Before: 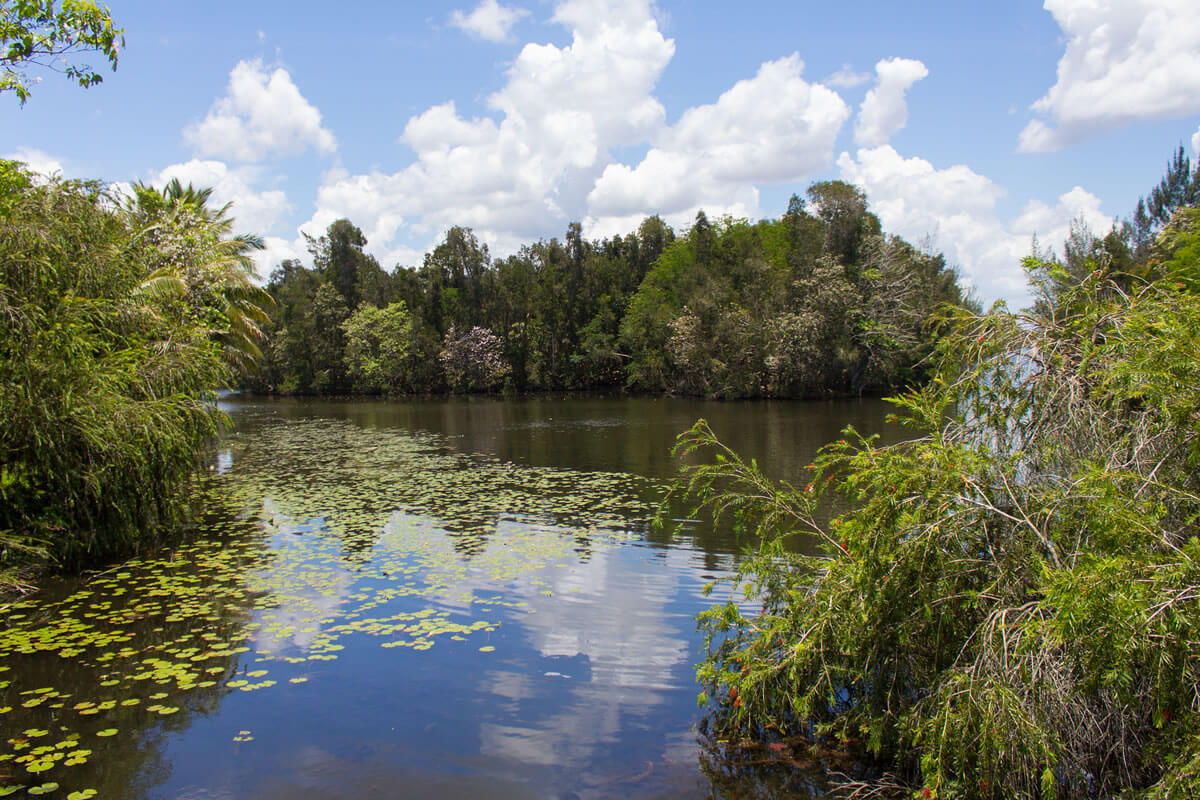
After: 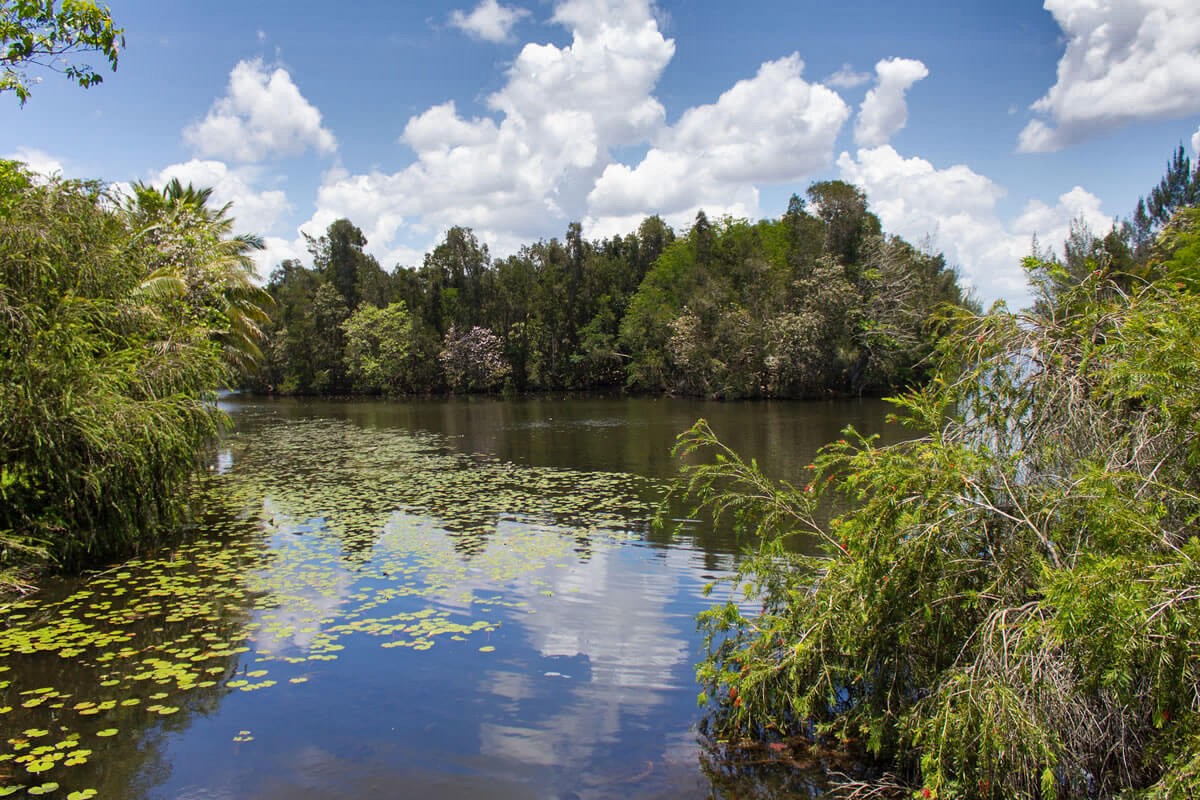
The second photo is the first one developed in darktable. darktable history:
shadows and highlights: white point adjustment 0.1, highlights -70, soften with gaussian
contrast brightness saturation: contrast 0.05
